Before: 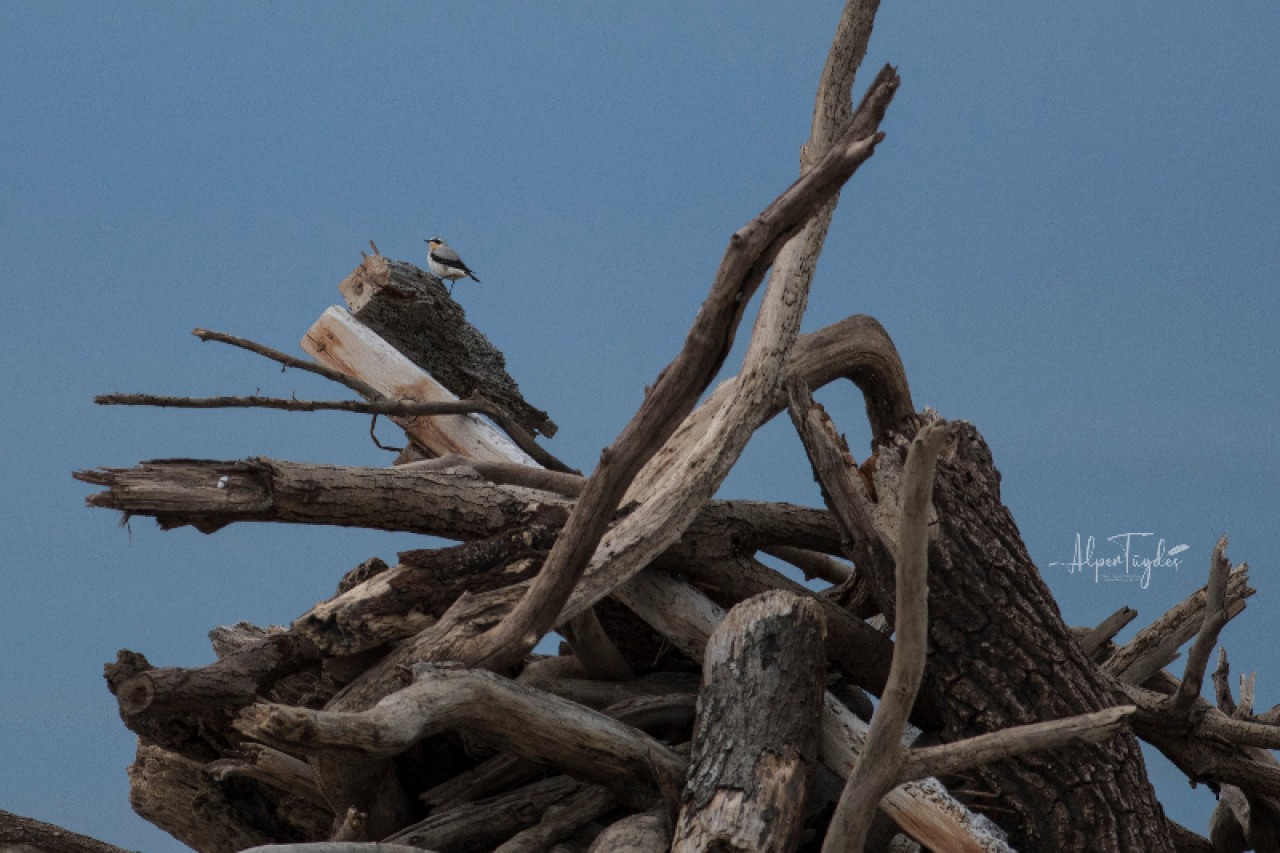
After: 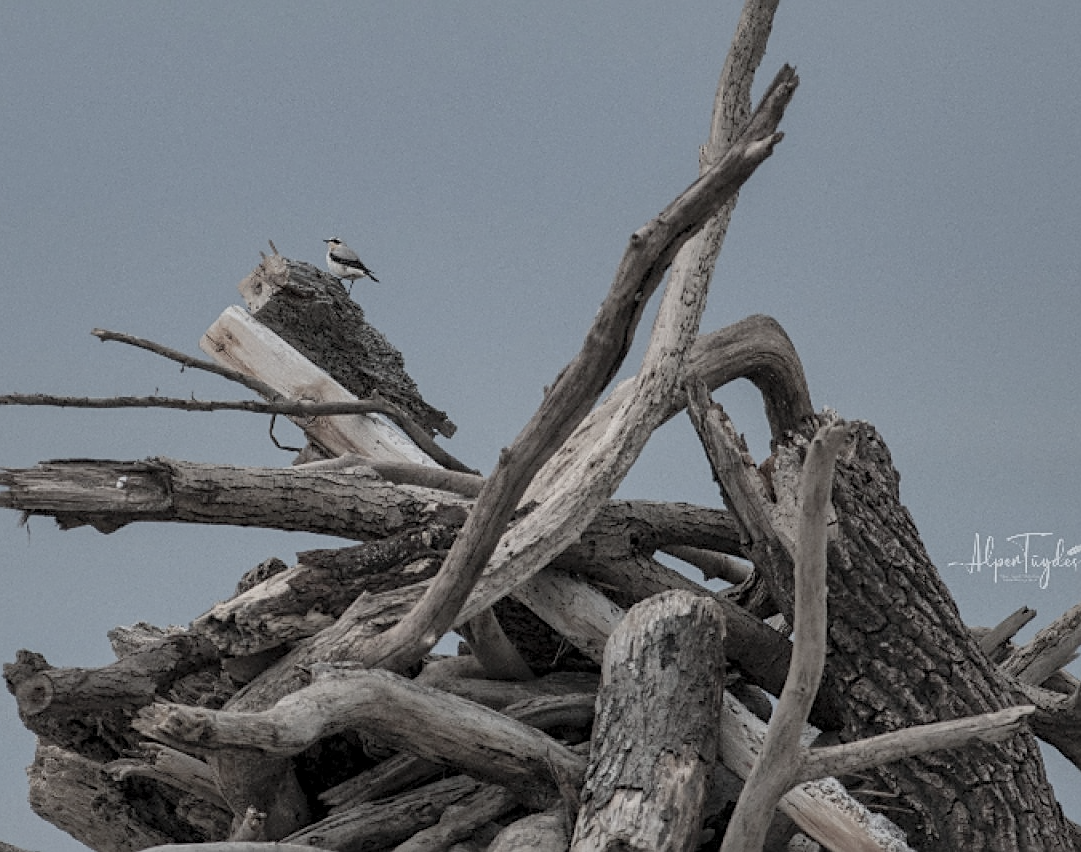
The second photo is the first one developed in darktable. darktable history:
tone equalizer: -8 EV -0.002 EV, -7 EV 0.004 EV, -6 EV -0.035 EV, -5 EV 0.012 EV, -4 EV -0.026 EV, -3 EV 0.033 EV, -2 EV -0.056 EV, -1 EV -0.289 EV, +0 EV -0.595 EV, smoothing diameter 24.83%, edges refinement/feathering 5.73, preserve details guided filter
crop: left 7.954%, right 7.52%
local contrast: on, module defaults
sharpen: on, module defaults
contrast brightness saturation: brightness 0.182, saturation -0.515
shadows and highlights: on, module defaults
color correction: highlights b* -0.025, saturation 0.821
